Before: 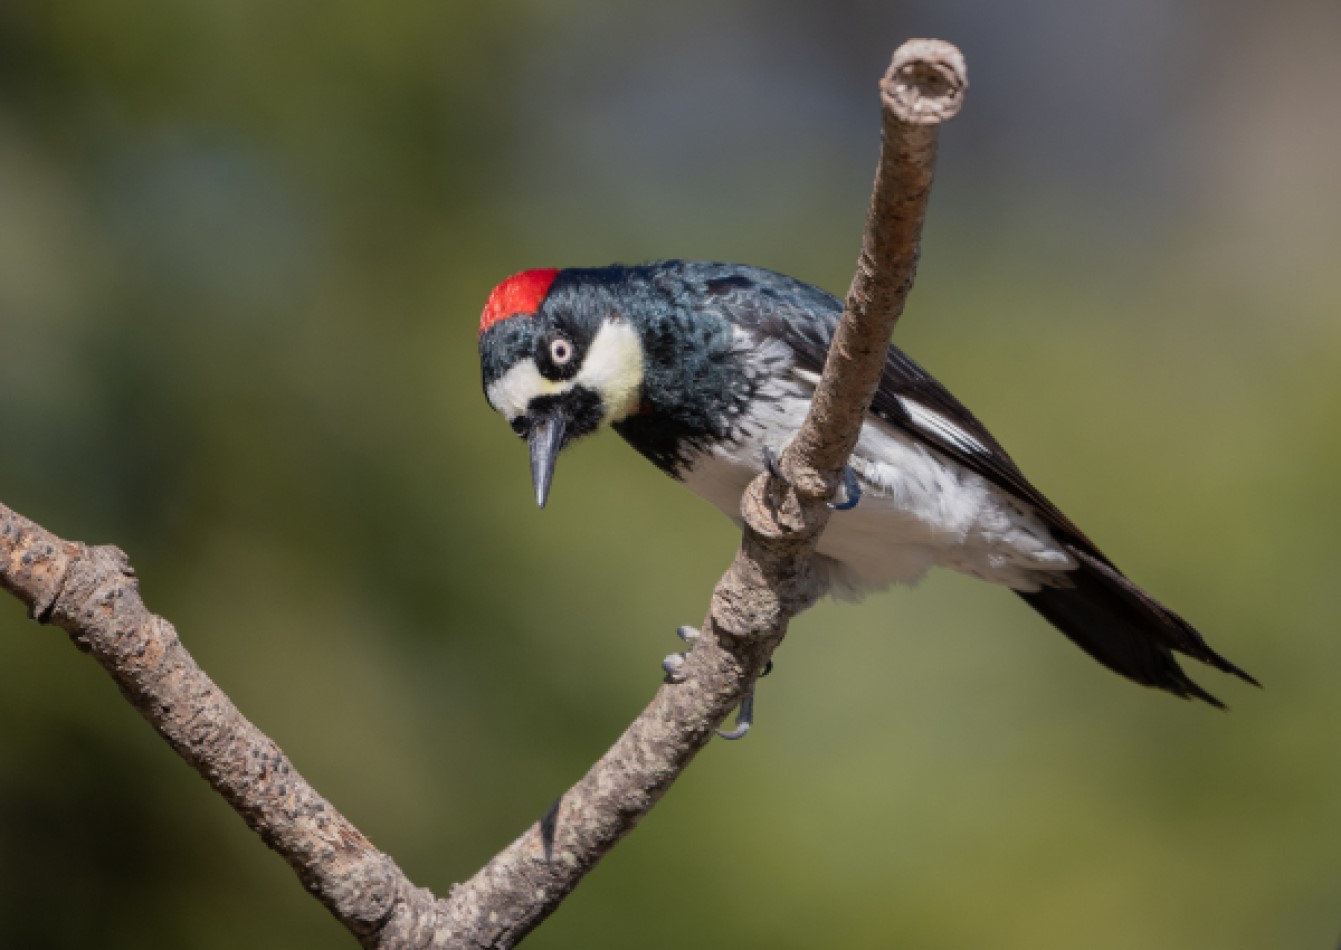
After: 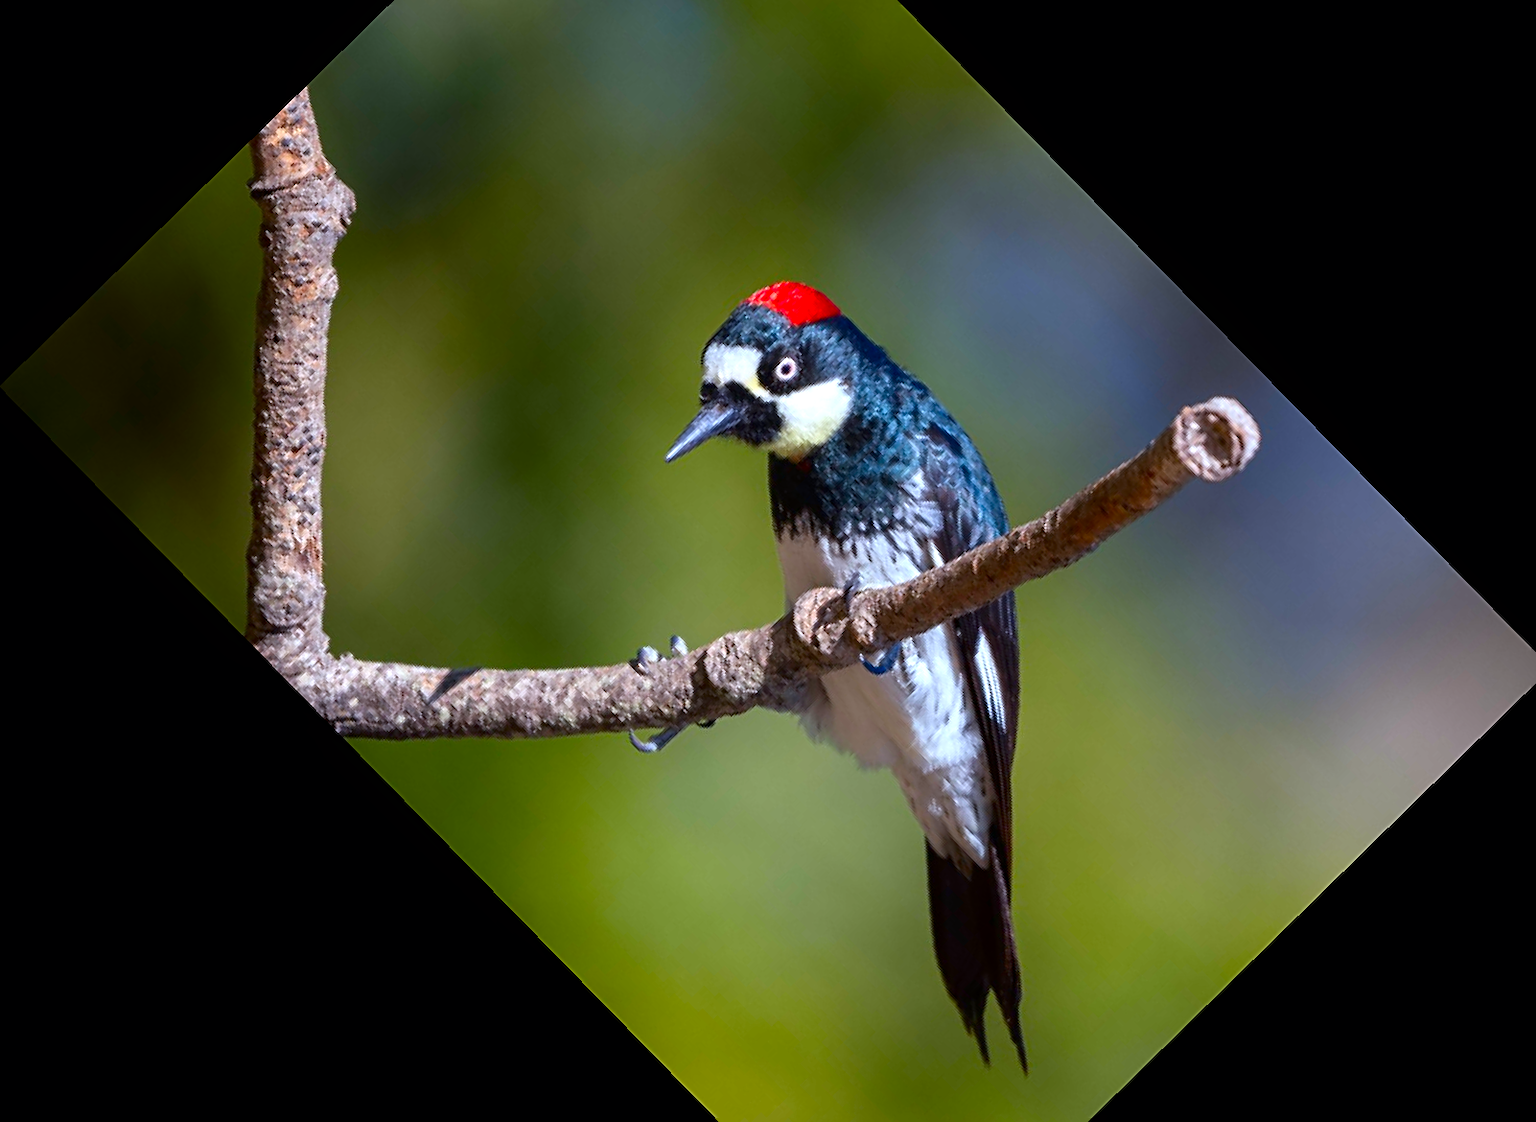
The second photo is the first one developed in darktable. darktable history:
color calibration: gray › normalize channels true, x 0.372, y 0.386, temperature 4284.92 K, gamut compression 0.005
sharpen: on, module defaults
crop and rotate: angle -45.61°, top 16.106%, right 0.914%, bottom 11.723%
contrast equalizer: y [[0.5, 0.5, 0.472, 0.5, 0.5, 0.5], [0.5 ×6], [0.5 ×6], [0 ×6], [0 ×6]]
color balance rgb: power › chroma 0.278%, power › hue 22.12°, linear chroma grading › global chroma 14.74%, perceptual saturation grading › global saturation 31.315%
contrast brightness saturation: contrast 0.068, brightness -0.144, saturation 0.106
exposure: black level correction 0, exposure 0.699 EV, compensate exposure bias true, compensate highlight preservation false
